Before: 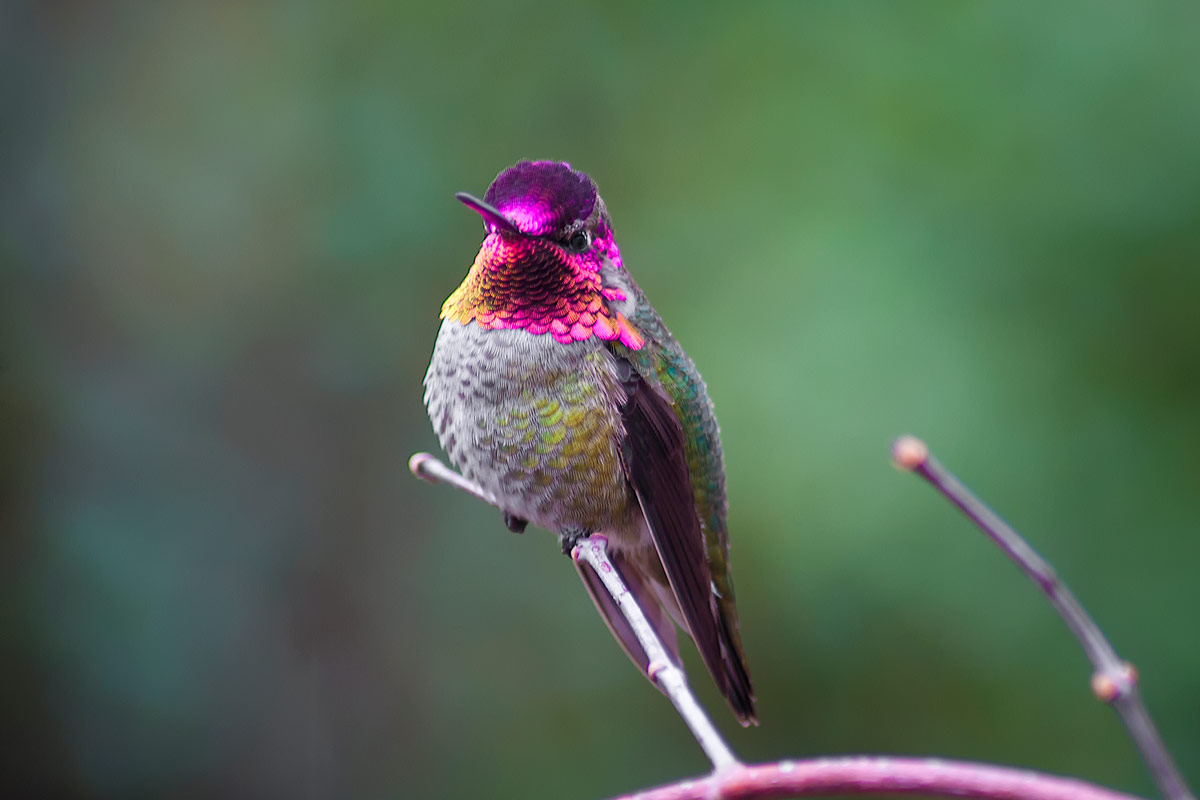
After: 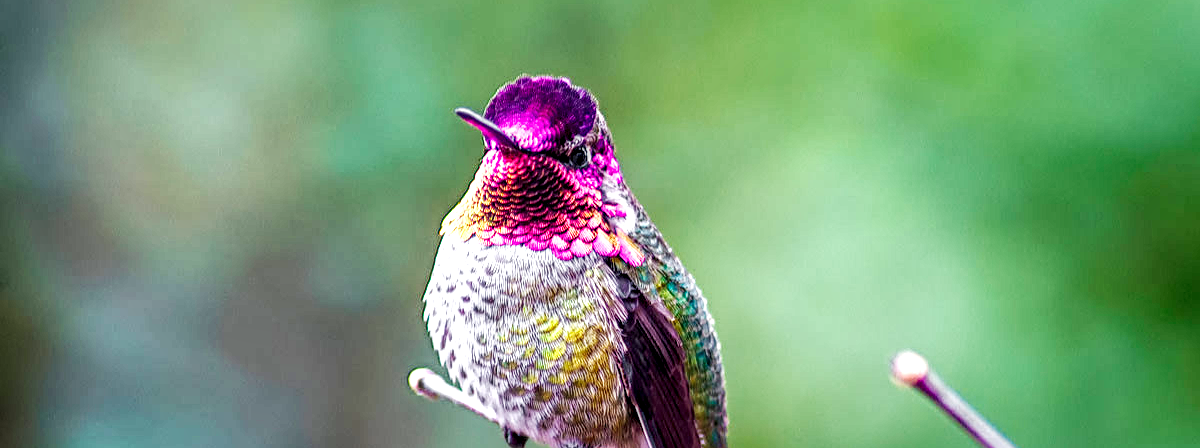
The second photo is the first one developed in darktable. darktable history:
local contrast: highlights 0%, shadows 0%, detail 182%
base curve: curves: ch0 [(0, 0) (0.007, 0.004) (0.027, 0.03) (0.046, 0.07) (0.207, 0.54) (0.442, 0.872) (0.673, 0.972) (1, 1)], preserve colors none
shadows and highlights: on, module defaults
crop and rotate: top 10.605%, bottom 33.274%
sharpen: radius 4
